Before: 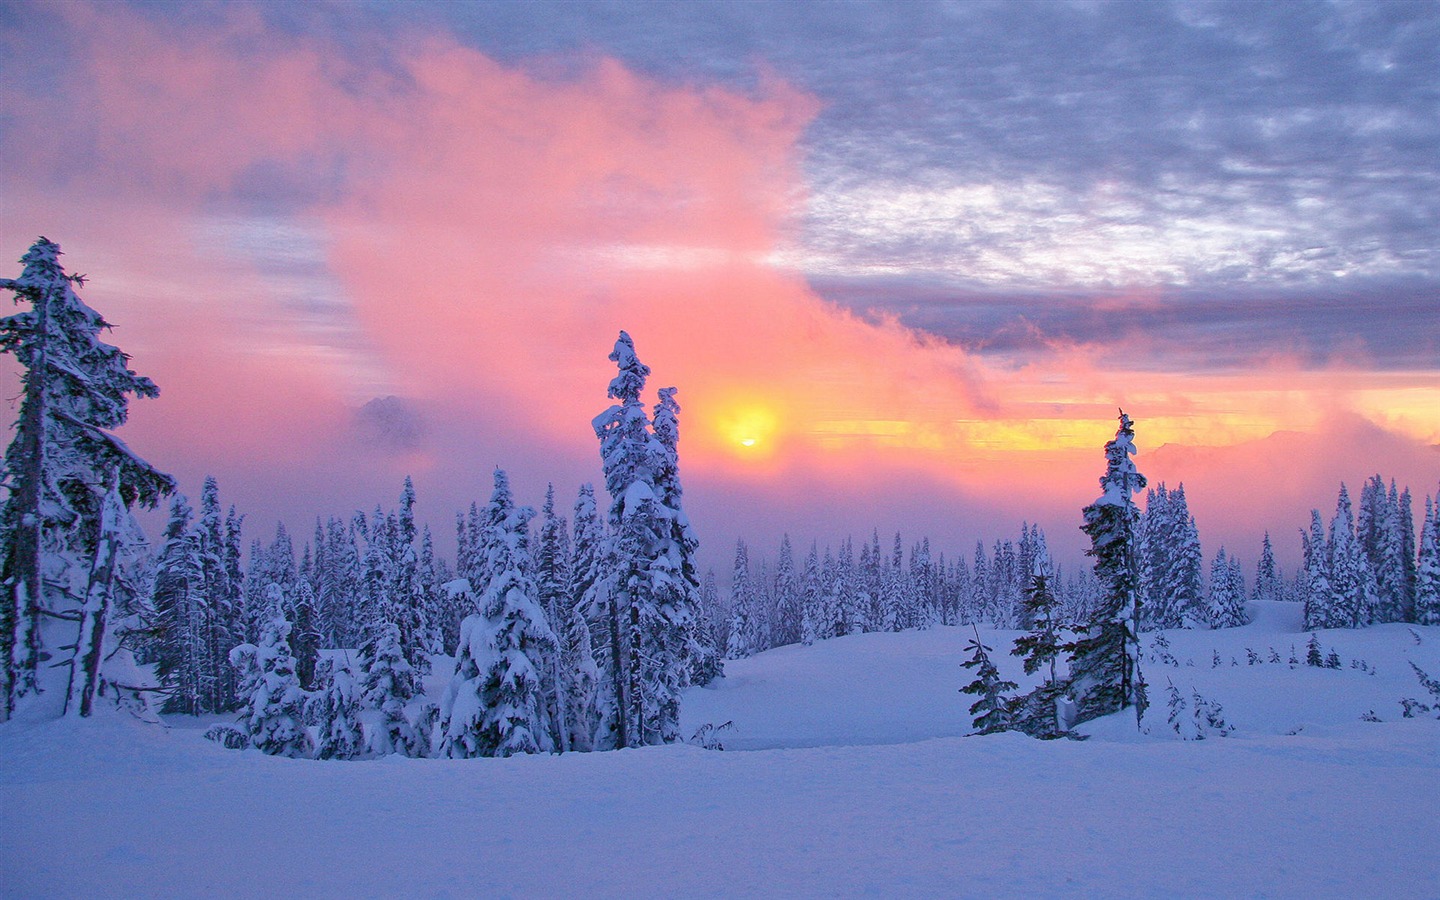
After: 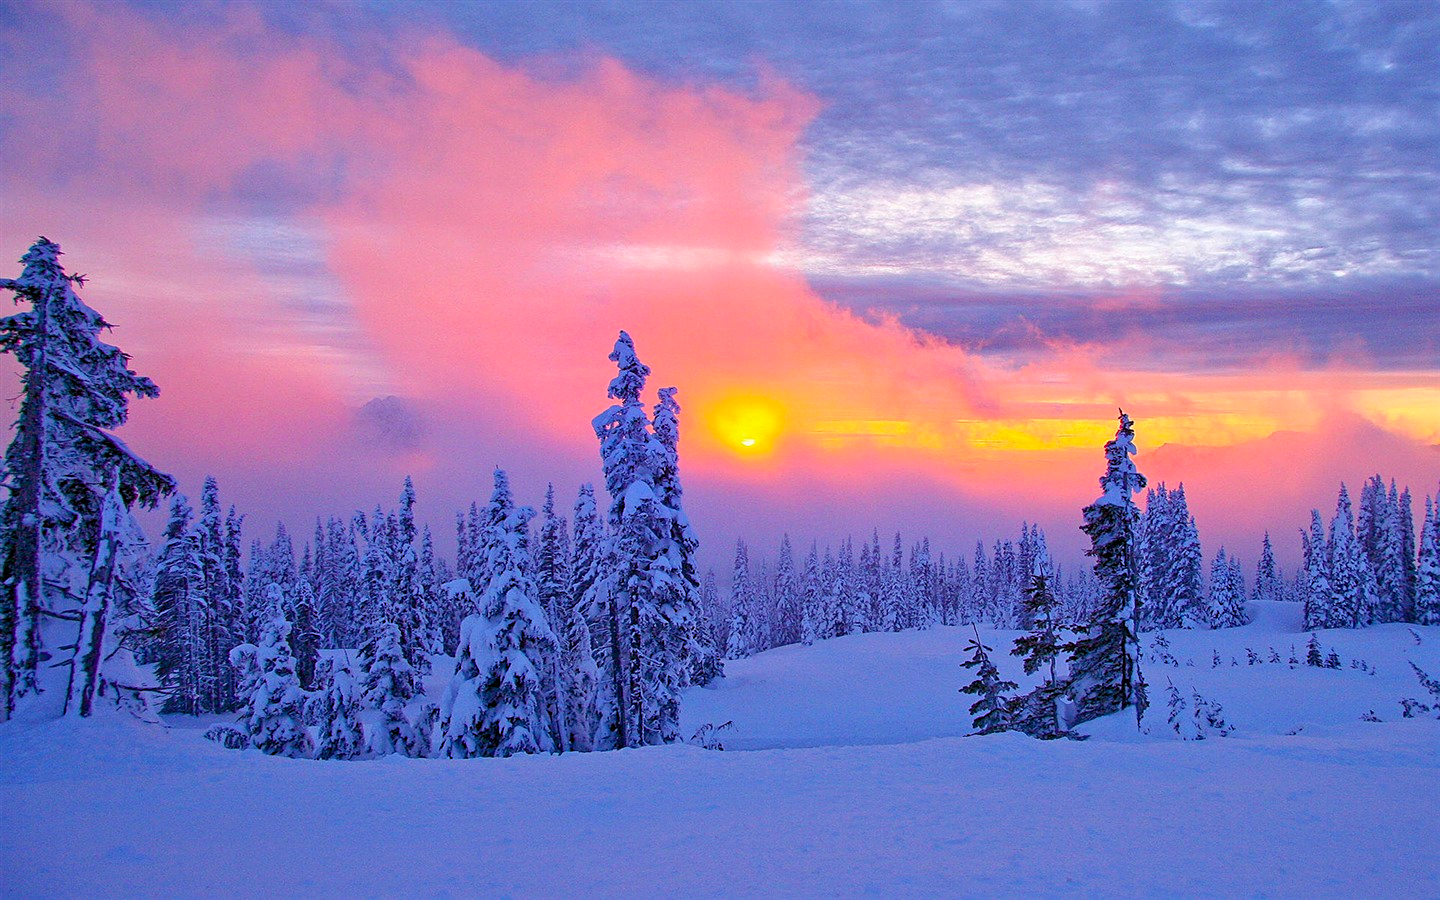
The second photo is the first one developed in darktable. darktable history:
color balance rgb: shadows lift › luminance 0.713%, shadows lift › chroma 6.819%, shadows lift › hue 299.12°, global offset › luminance -0.493%, linear chroma grading › shadows -10.674%, linear chroma grading › global chroma 19.722%, perceptual saturation grading › global saturation 19.413%
sharpen: amount 0.211
